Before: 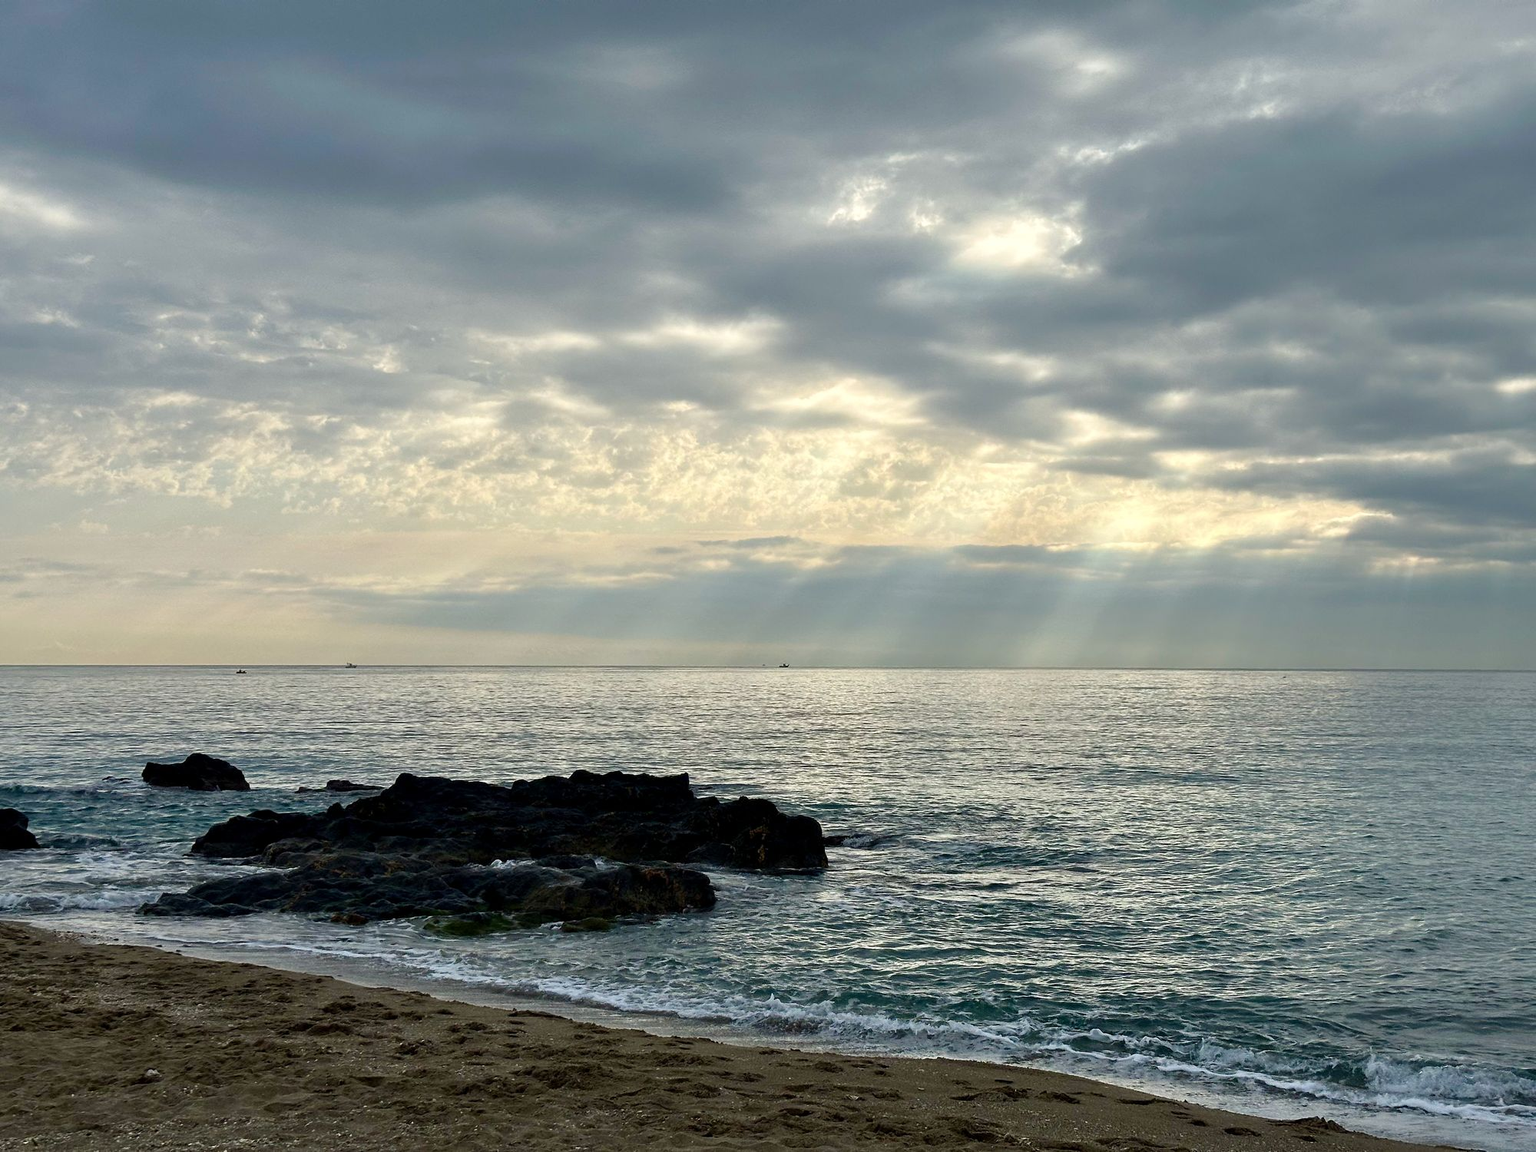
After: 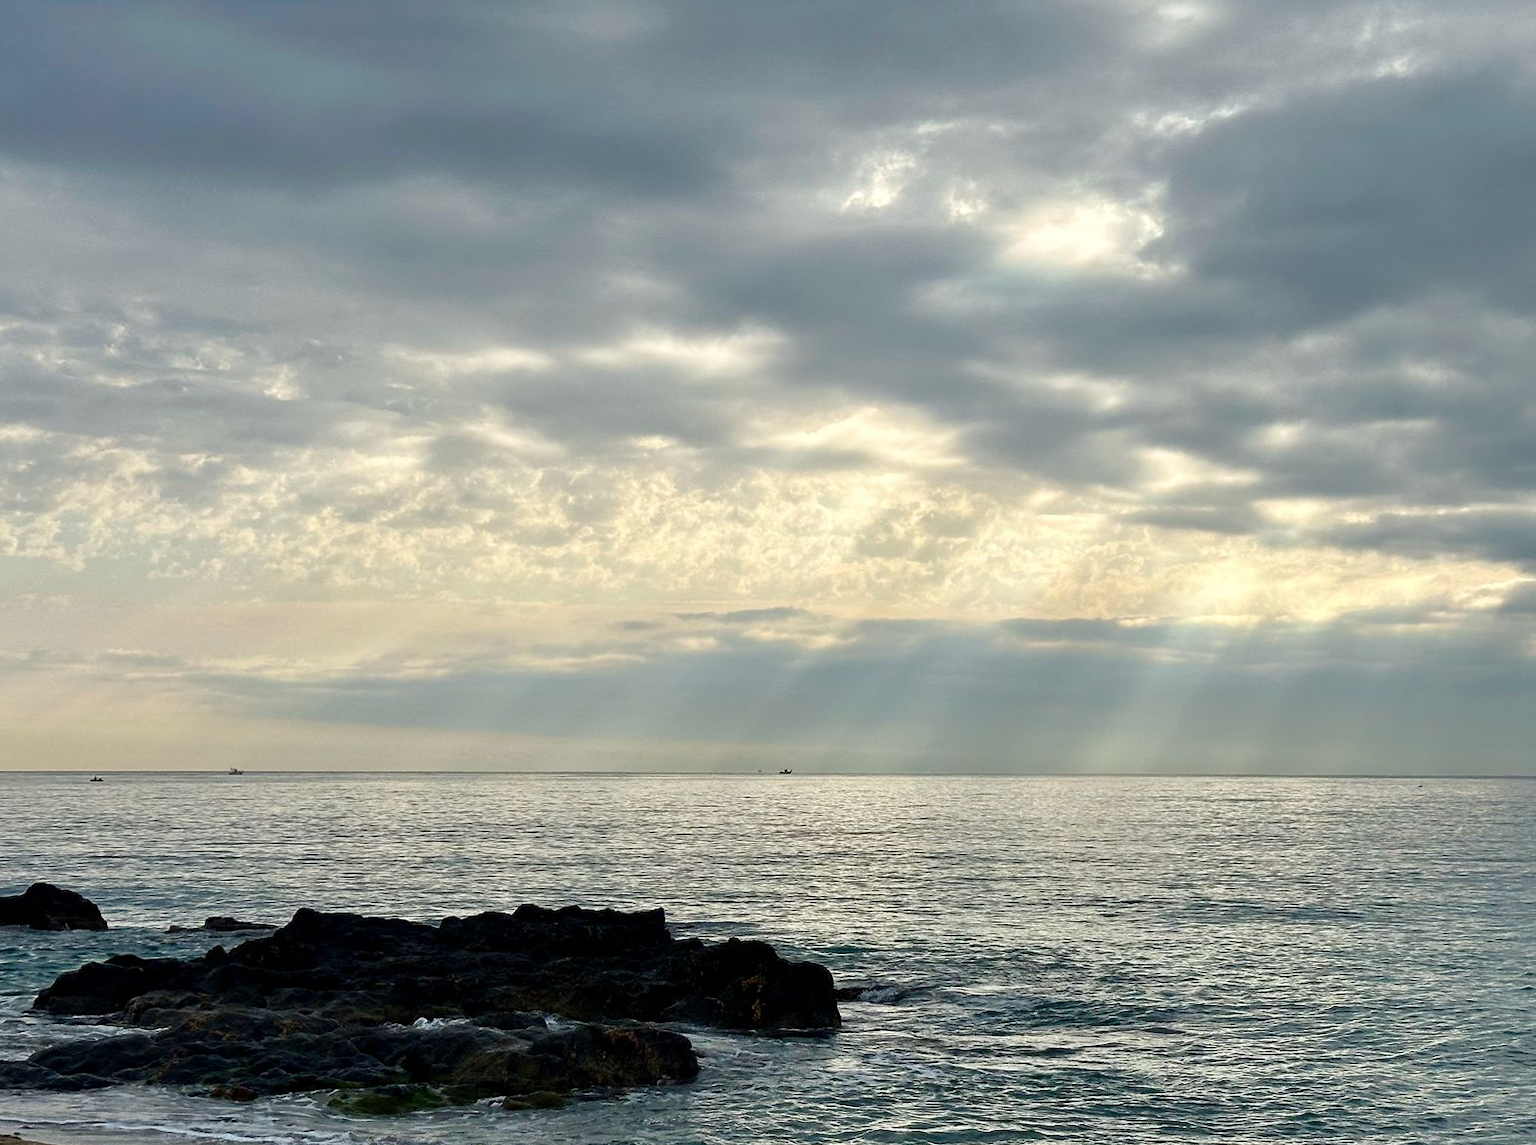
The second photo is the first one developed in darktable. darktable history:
crop and rotate: left 10.783%, top 5.039%, right 10.416%, bottom 16.614%
